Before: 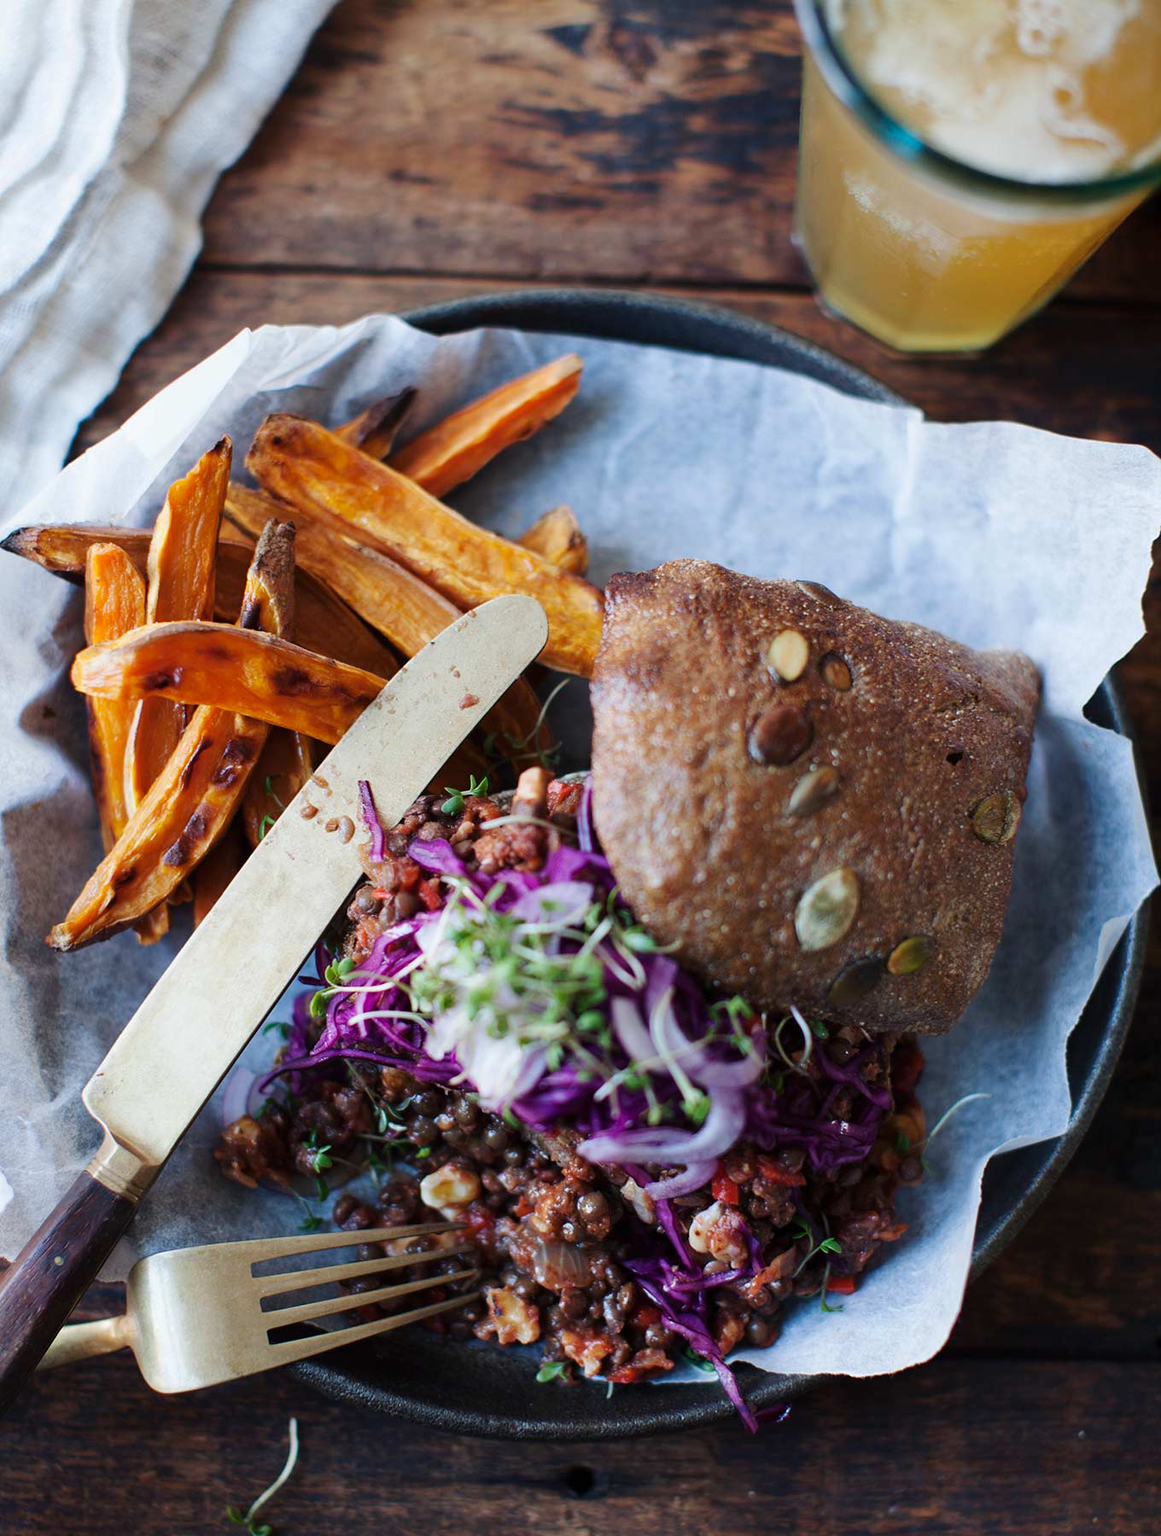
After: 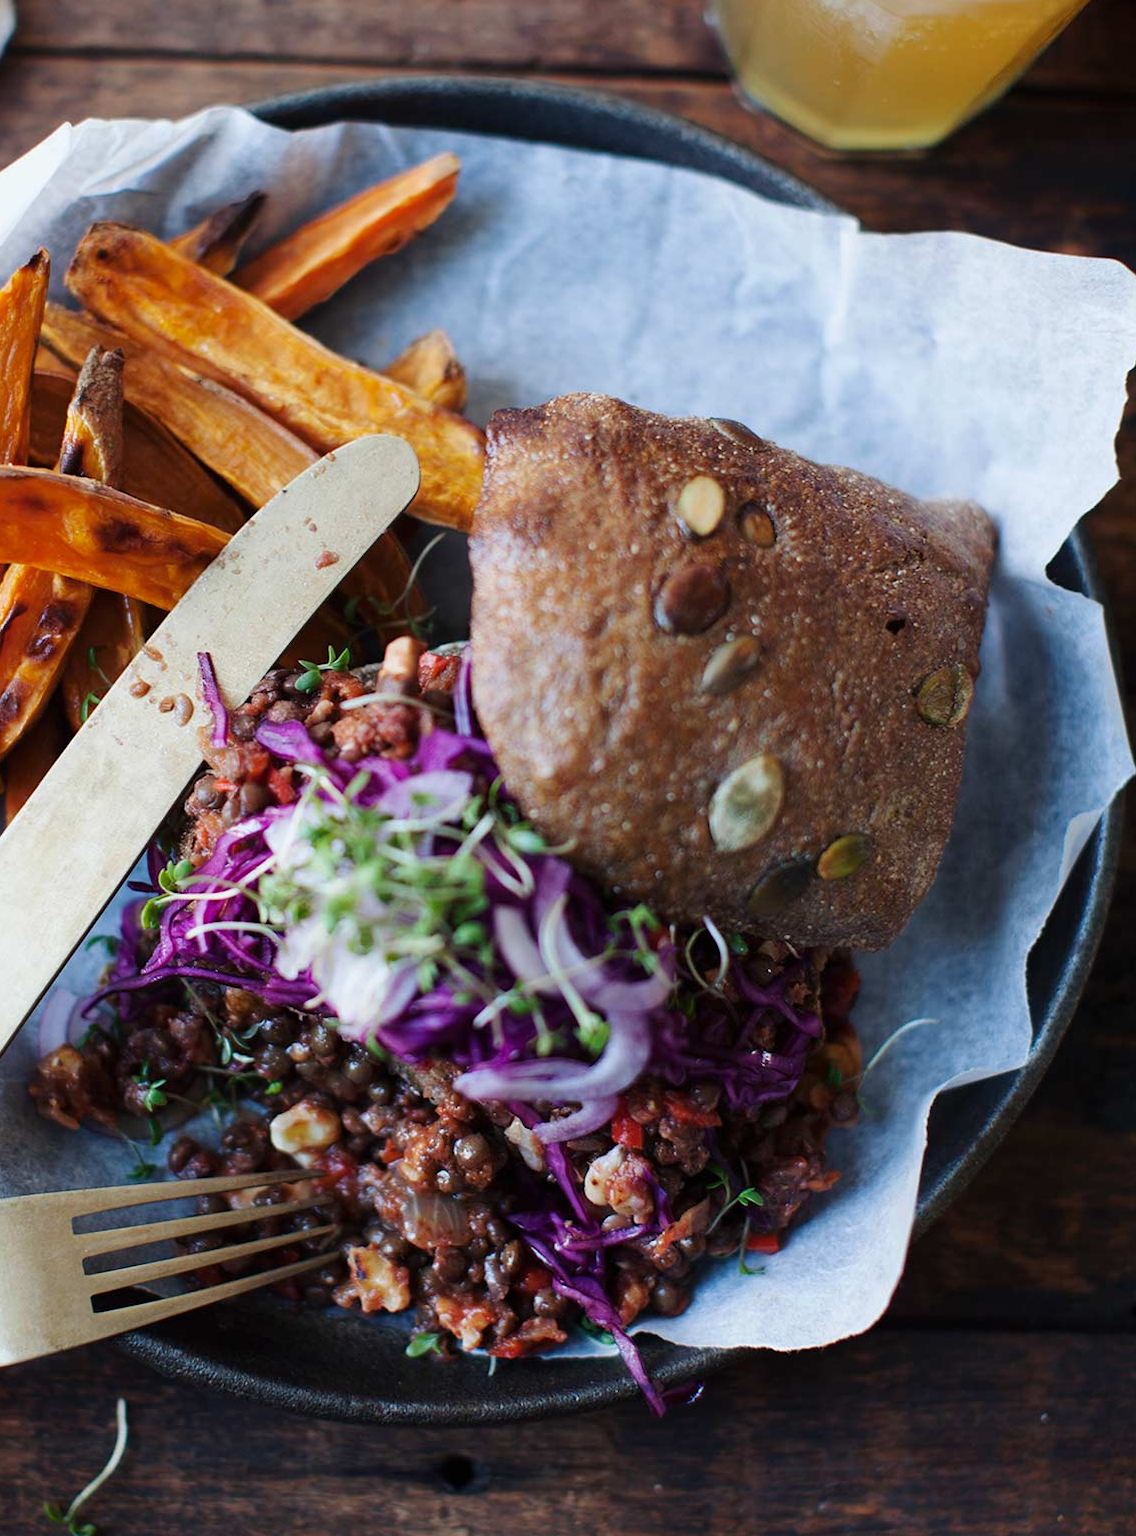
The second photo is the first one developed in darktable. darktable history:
crop: left 16.387%, top 14.575%
